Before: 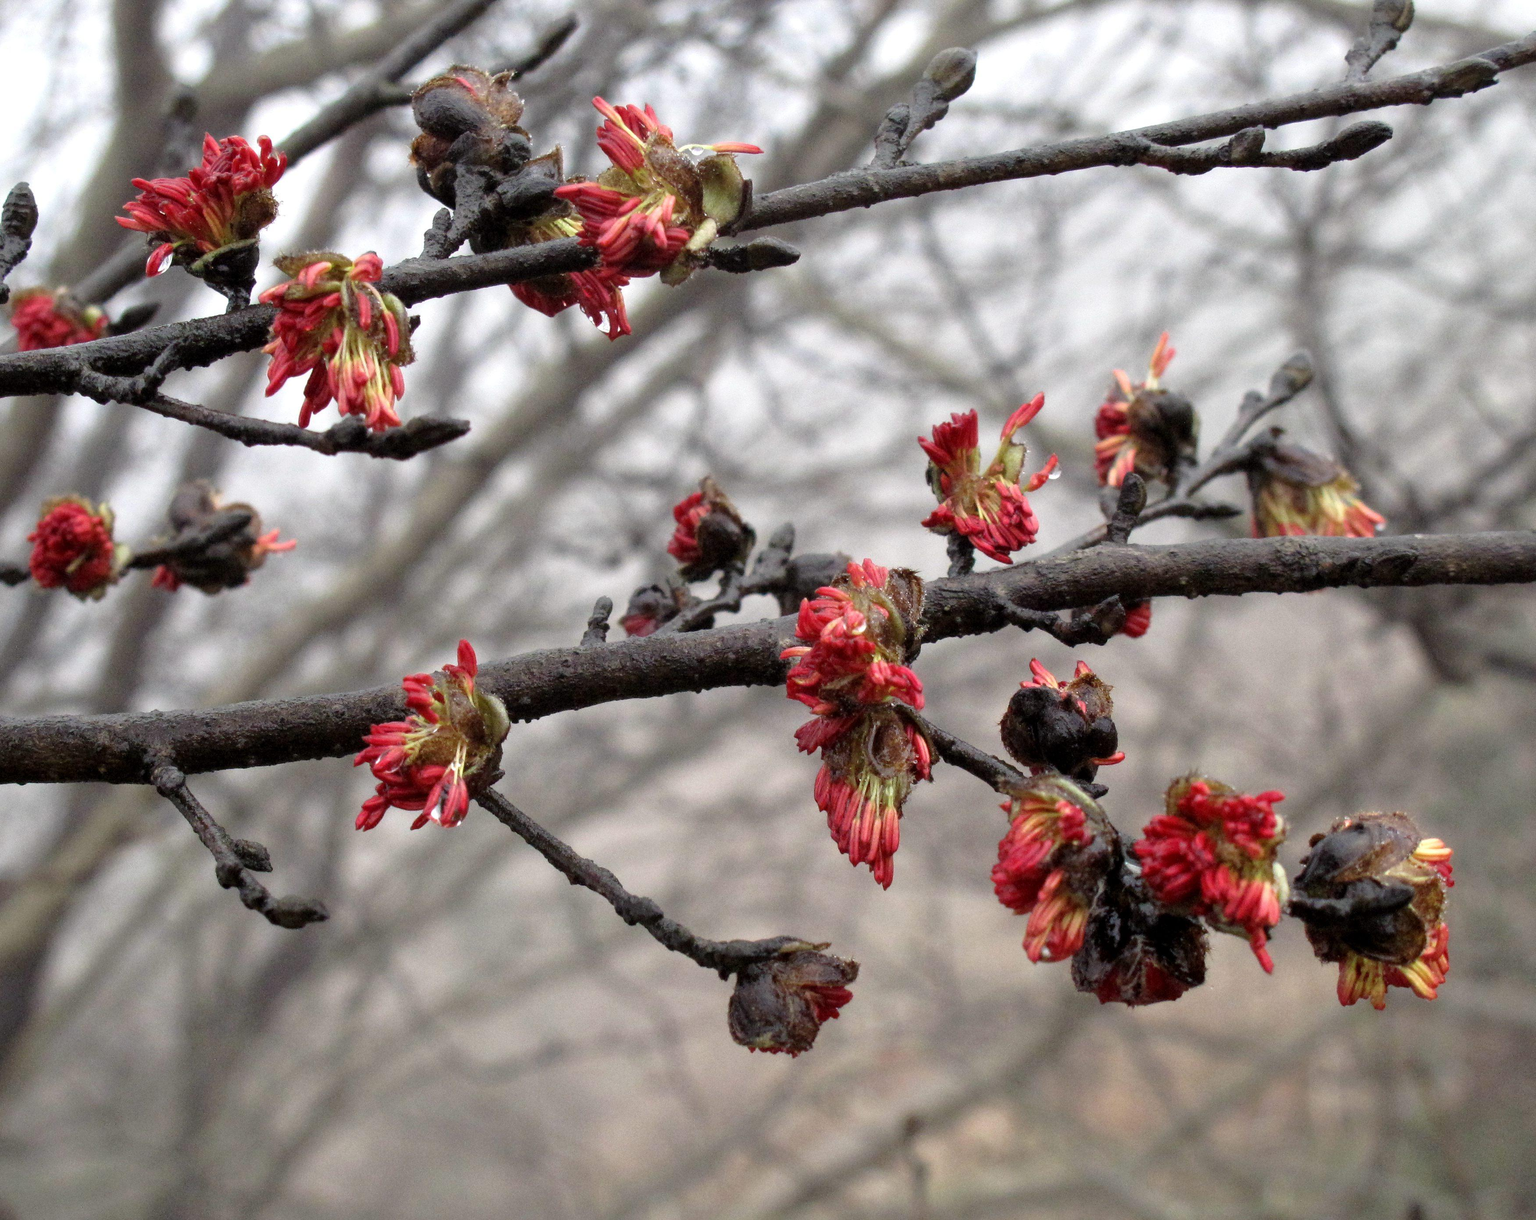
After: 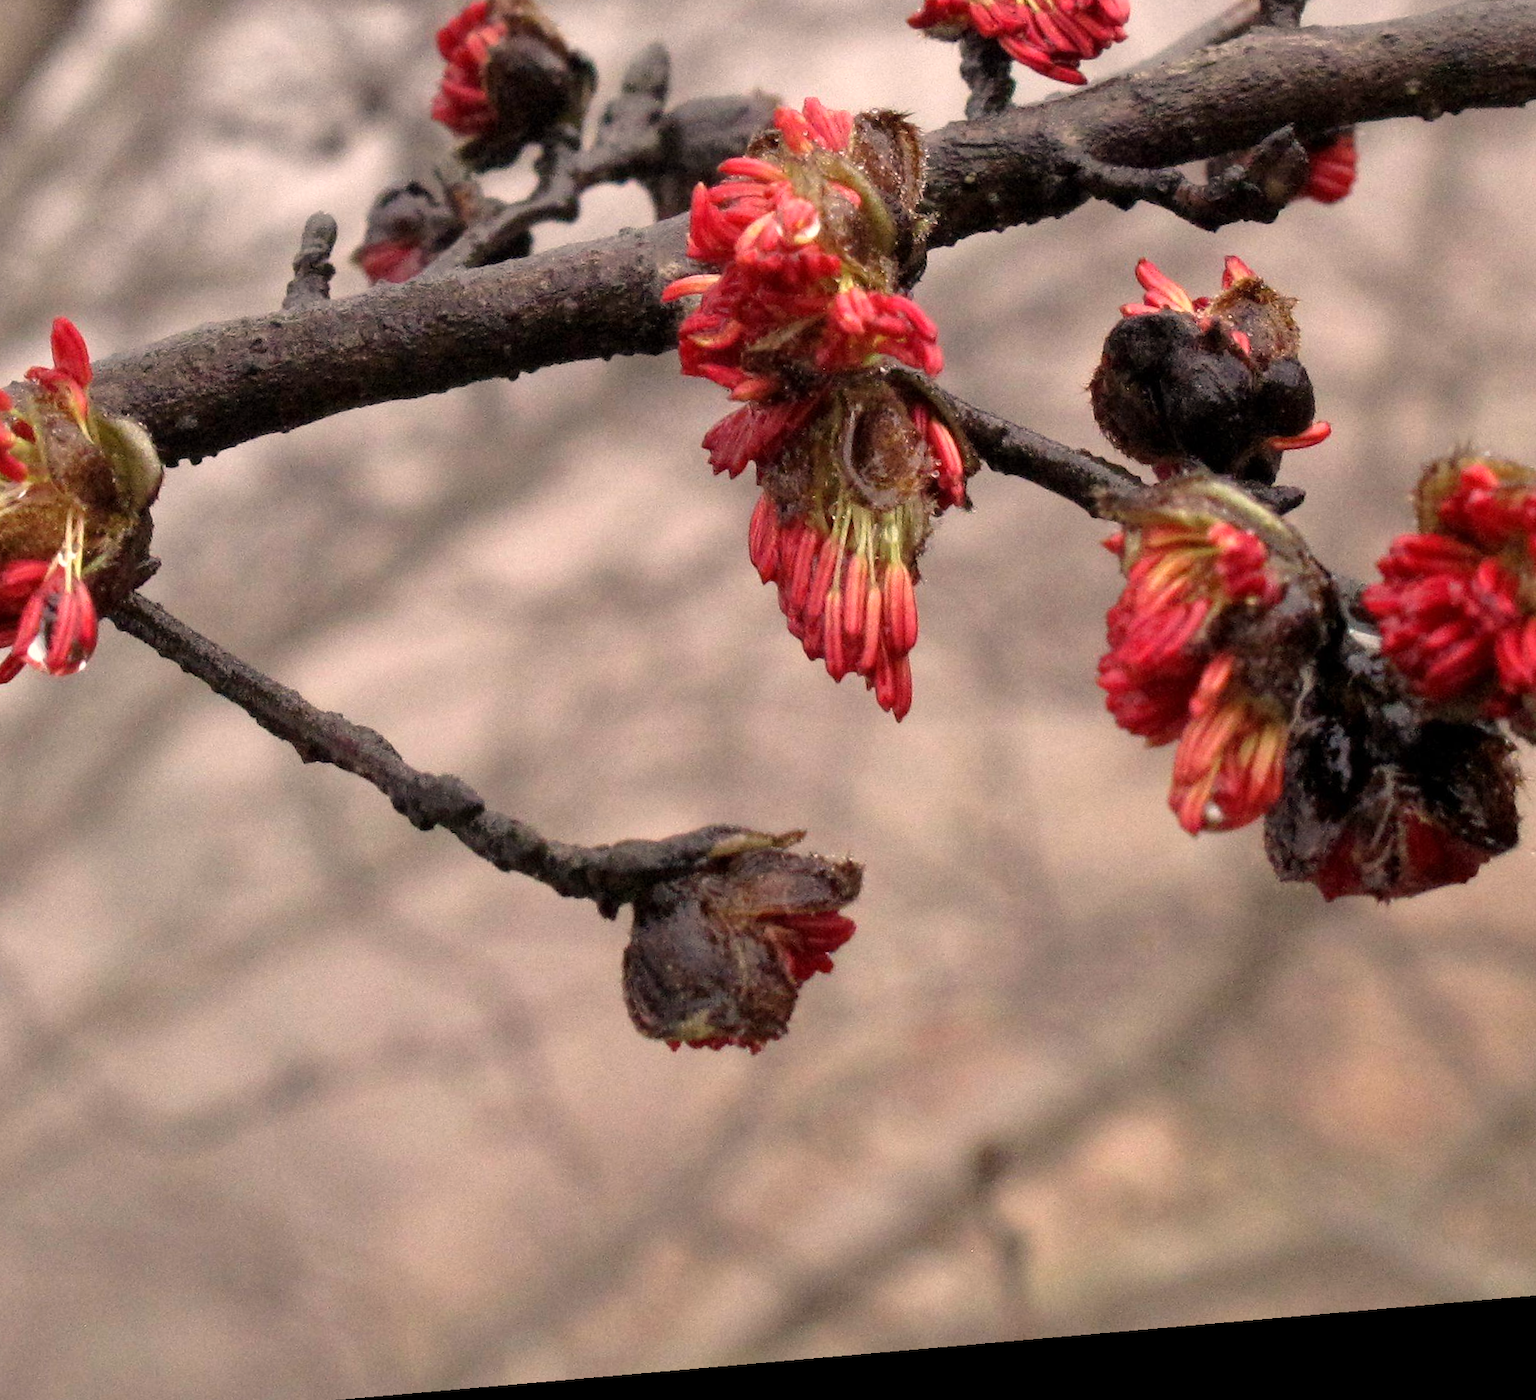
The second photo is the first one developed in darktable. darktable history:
white balance: red 1.127, blue 0.943
crop: left 29.672%, top 41.786%, right 20.851%, bottom 3.487%
rotate and perspective: rotation -4.98°, automatic cropping off
